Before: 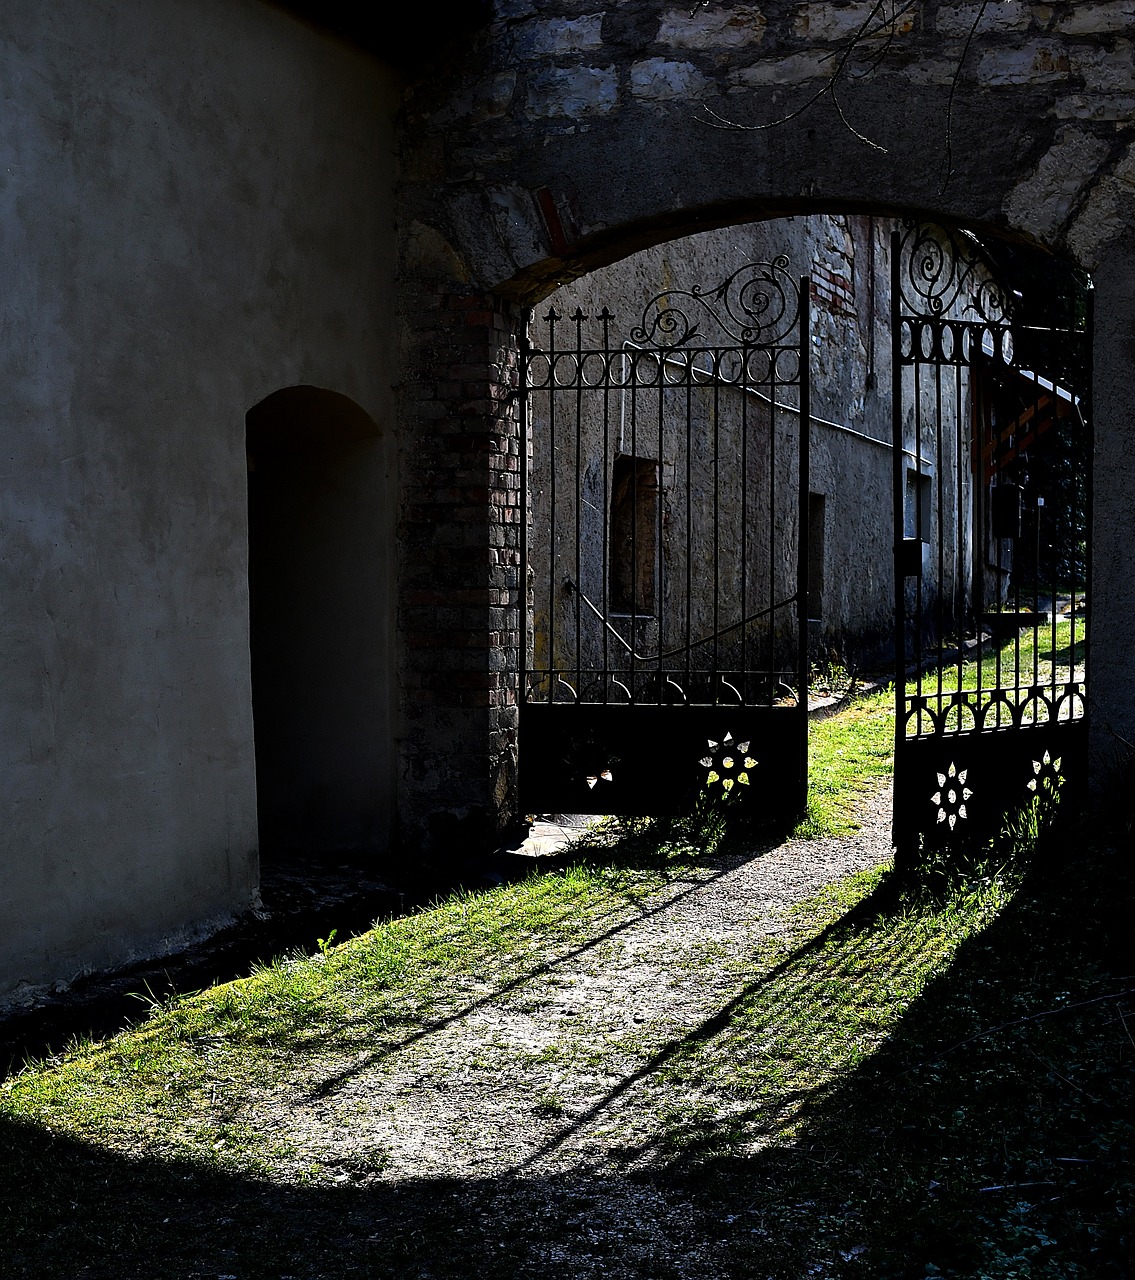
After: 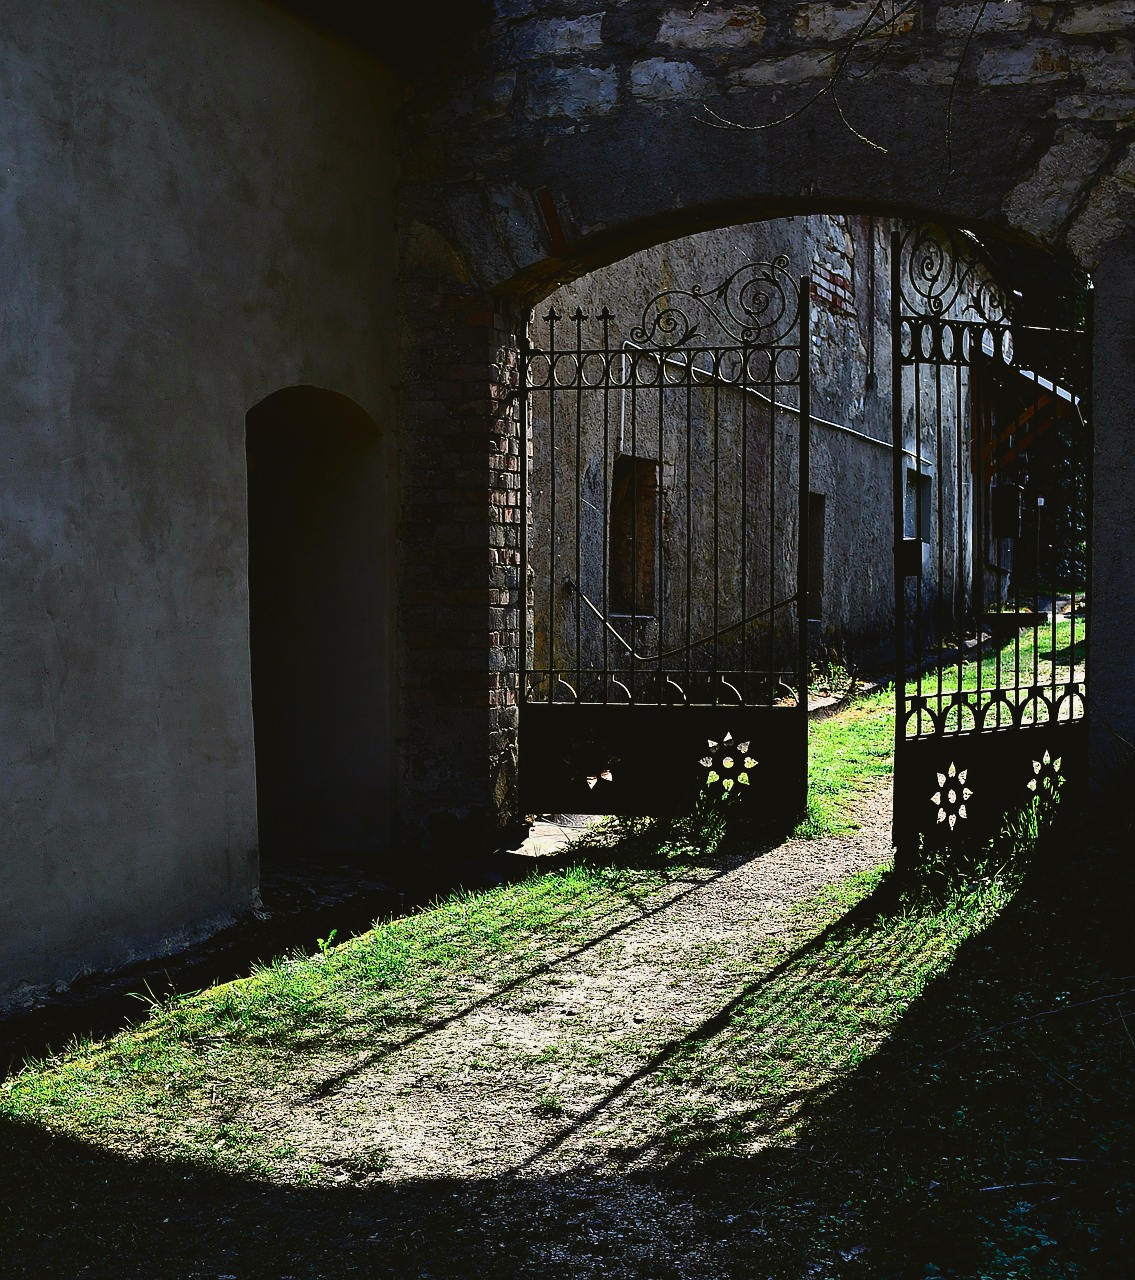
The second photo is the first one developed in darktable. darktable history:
tone curve: curves: ch0 [(0, 0.049) (0.175, 0.178) (0.466, 0.498) (0.715, 0.767) (0.819, 0.851) (1, 0.961)]; ch1 [(0, 0) (0.437, 0.398) (0.476, 0.466) (0.505, 0.505) (0.534, 0.544) (0.595, 0.608) (0.641, 0.643) (1, 1)]; ch2 [(0, 0) (0.359, 0.379) (0.437, 0.44) (0.489, 0.495) (0.518, 0.537) (0.579, 0.579) (1, 1)], color space Lab, independent channels, preserve colors none
